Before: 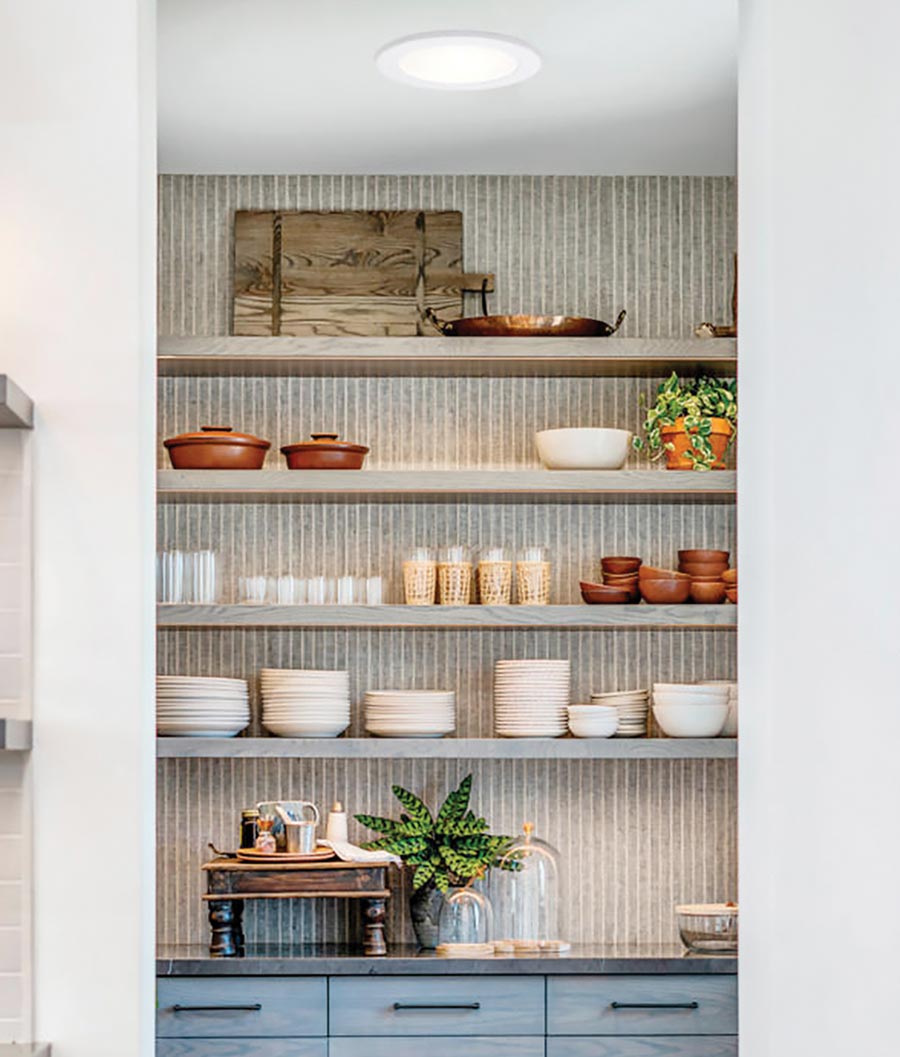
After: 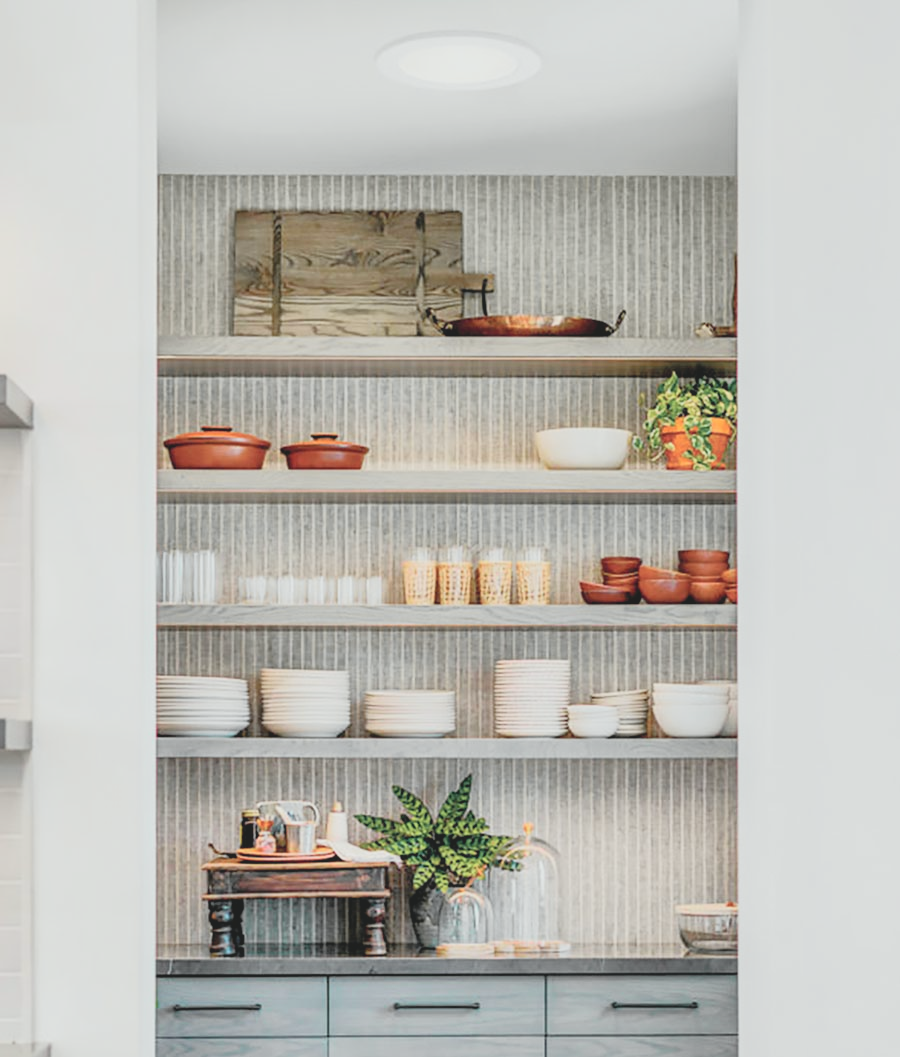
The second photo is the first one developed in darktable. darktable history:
contrast equalizer: y [[0.518, 0.517, 0.501, 0.5, 0.5, 0.5], [0.5 ×6], [0.5 ×6], [0 ×6], [0 ×6]]
tone curve: curves: ch0 [(0, 0.012) (0.144, 0.137) (0.326, 0.386) (0.489, 0.573) (0.656, 0.763) (0.849, 0.902) (1, 0.974)]; ch1 [(0, 0) (0.366, 0.367) (0.475, 0.453) (0.494, 0.493) (0.504, 0.497) (0.544, 0.579) (0.562, 0.619) (0.622, 0.694) (1, 1)]; ch2 [(0, 0) (0.333, 0.346) (0.375, 0.375) (0.424, 0.43) (0.476, 0.492) (0.502, 0.503) (0.533, 0.541) (0.572, 0.615) (0.605, 0.656) (0.641, 0.709) (1, 1)], color space Lab, independent channels, preserve colors none
contrast brightness saturation: contrast -0.26, saturation -0.43
